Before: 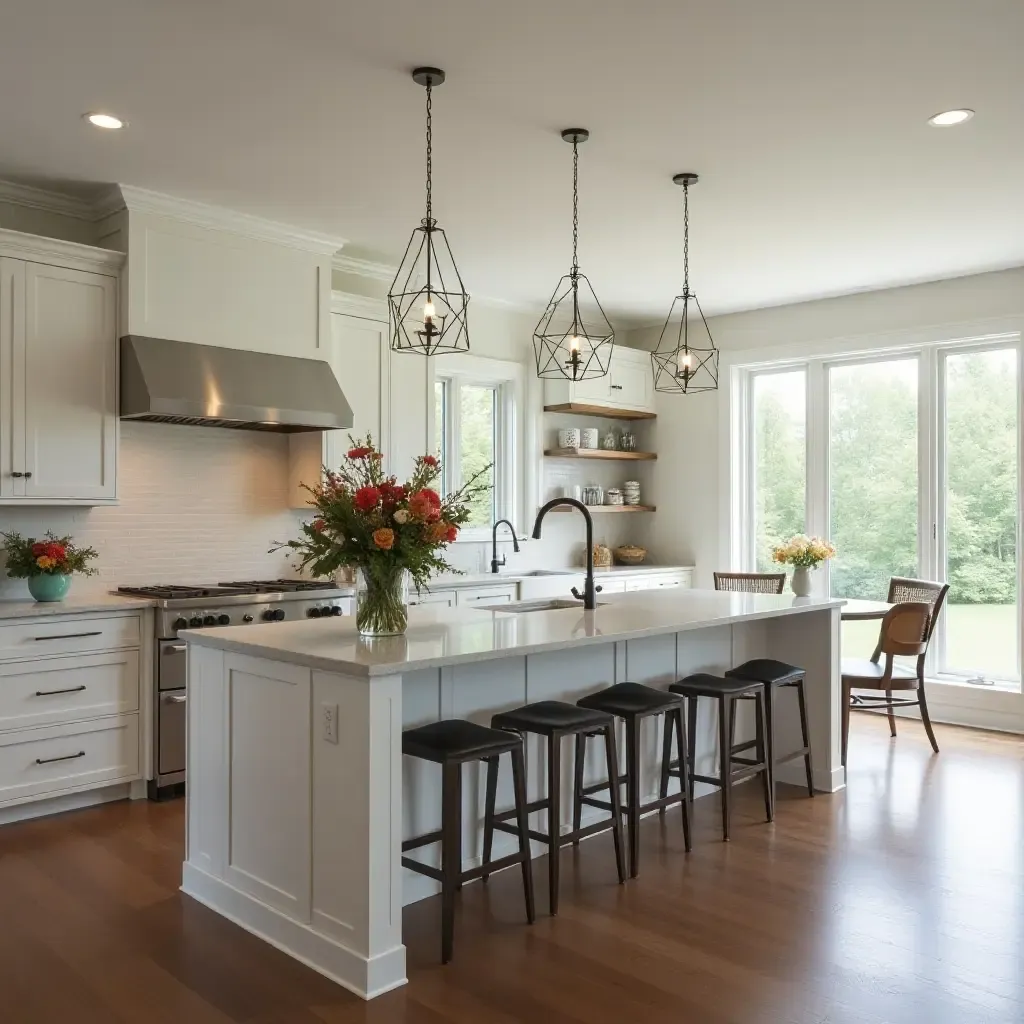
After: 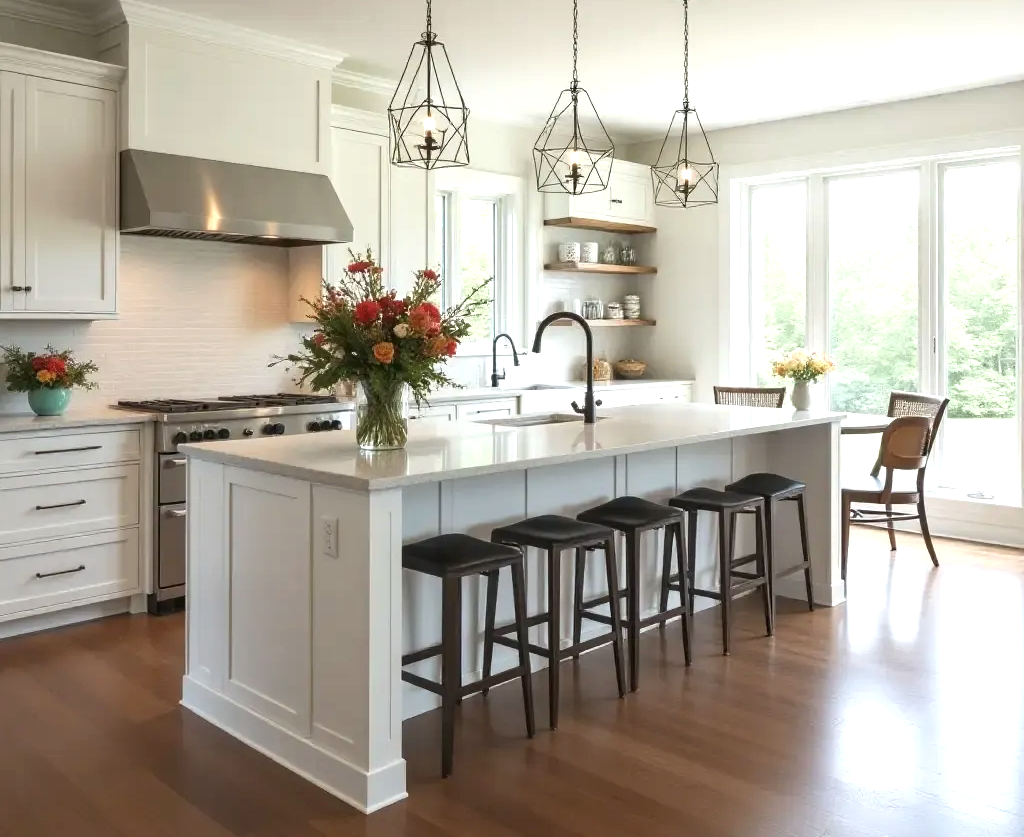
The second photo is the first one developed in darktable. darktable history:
exposure: exposure 0.601 EV, compensate highlight preservation false
crop and rotate: top 18.255%
contrast brightness saturation: saturation -0.057
